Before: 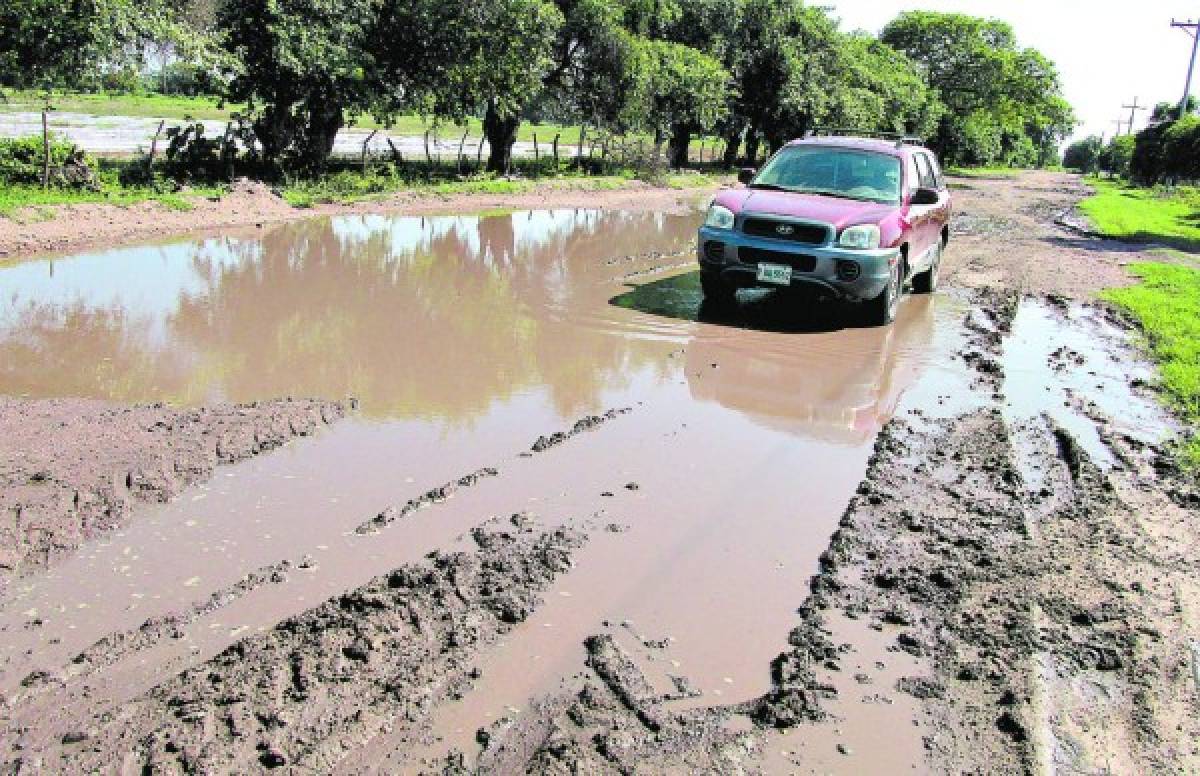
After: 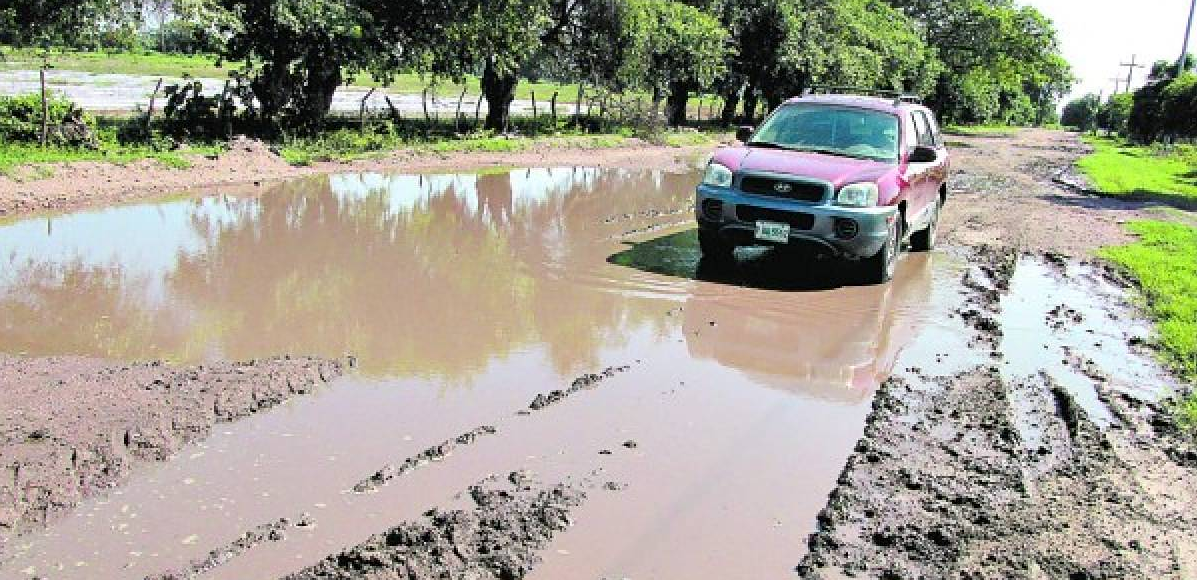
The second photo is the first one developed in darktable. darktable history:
crop: left 0.205%, top 5.477%, bottom 19.761%
sharpen: amount 0.202
